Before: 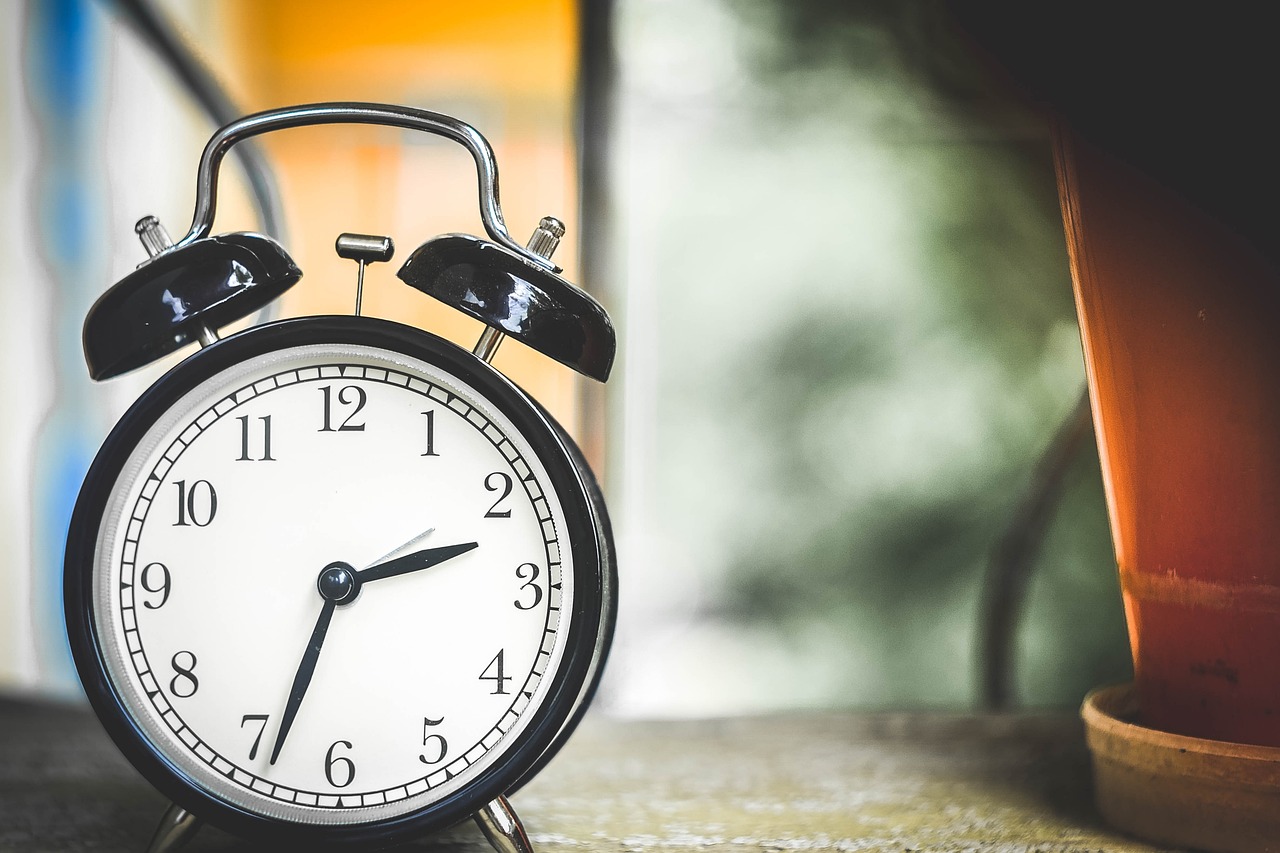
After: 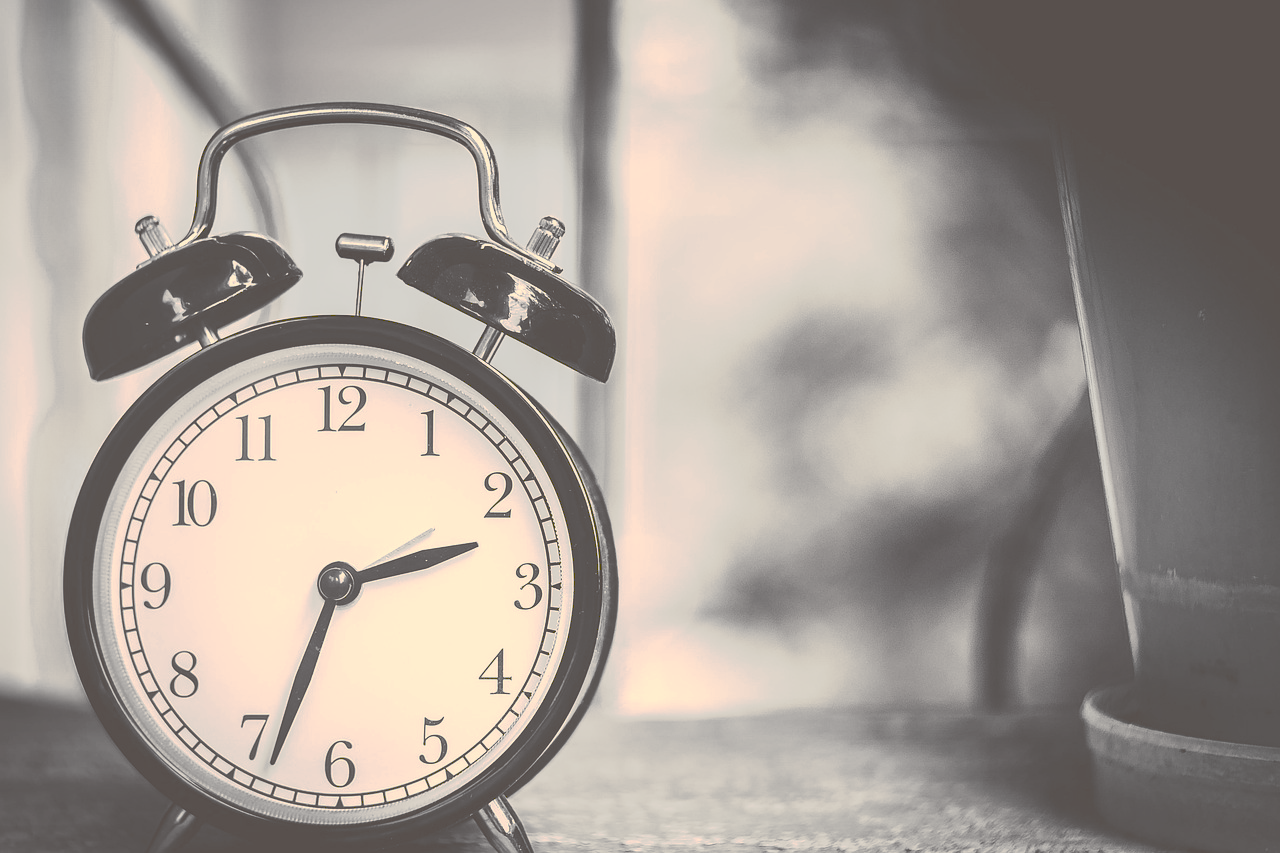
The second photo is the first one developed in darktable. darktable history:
tone curve: curves: ch0 [(0, 0) (0.003, 0.298) (0.011, 0.298) (0.025, 0.298) (0.044, 0.3) (0.069, 0.302) (0.1, 0.312) (0.136, 0.329) (0.177, 0.354) (0.224, 0.376) (0.277, 0.408) (0.335, 0.453) (0.399, 0.503) (0.468, 0.562) (0.543, 0.623) (0.623, 0.686) (0.709, 0.754) (0.801, 0.825) (0.898, 0.873) (1, 1)], preserve colors none
color look up table: target L [82.57, 84.57, 76.53, 75.18, 65.88, 55.42, 41.09, 41.99, 39.72, 34.08, 22.81, 10.71, 202.9, 85.59, 59.09, 71.41, 58.96, 69.13, 52.02, 50.03, 40.25, 31.45, 28.07, 13.23, 94.72, 100.28, 75.95, 94.72, 77.93, 75.67, 90.62, 87.45, 84.39, 53.33, 68.13, 57.97, 45.8, 47.8, 25.33, 45.8, 6.705, 16.77, 98.43, 86.74, 86.23, 83.68, 58.93, 41.67, 38.66], target a [2.206, 2.253, 1.464, 1.578, 1.311, 1.628, 0.922, 0.967, 1.102, 1.23, 2.958, 4.969, 0, 0.623, 1.993, 1.389, 1.207, 1.84, 1.054, 1.022, 0.976, 0.887, 1.603, 3.718, 9.089, -1.015, 1.363, 9.089, 1.609, 1.692, 9.581, 1.555, 1.571, 1.205, 1.215, 1.873, 1.884, 1.744, 2.462, 1.884, 7.815, 2.156, 4.378, 1.567, 2.135, 1.583, 1.066, 1.394, 0.826], target b [7.05, 7.888, 5.389, 4.566, 3.442, 2.111, 0.337, -0.273, 0.444, 0.391, 0.157, 0.595, -0.002, 8.577, 2.371, 5.535, 2.144, 4.919, 0.979, 1.175, -0.276, 0.336, -0.196, 1.43, 18.22, 25.57, 5.15, 18.22, 5.633, 4.745, 11.33, 8.169, 8.228, 1.778, 3.961, 2.113, 0.585, 0.654, 0.851, 0.585, 10.62, 0.908, 23.4, 8.068, 8.42, 8.131, 2.697, -0.133, 0.301], num patches 49
